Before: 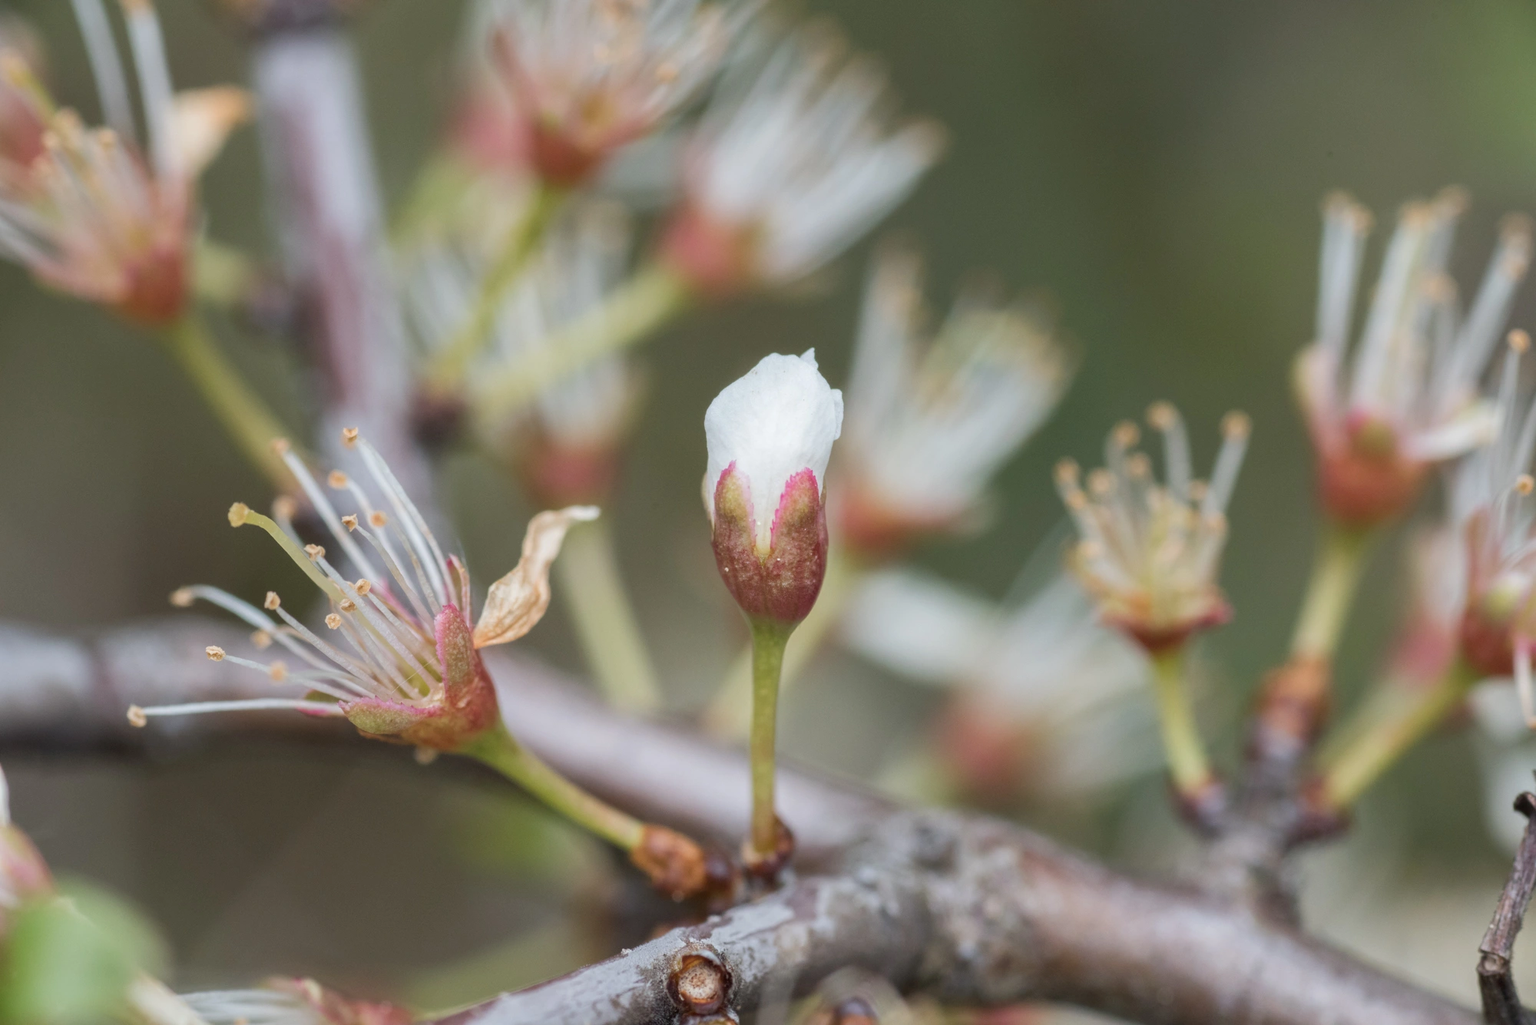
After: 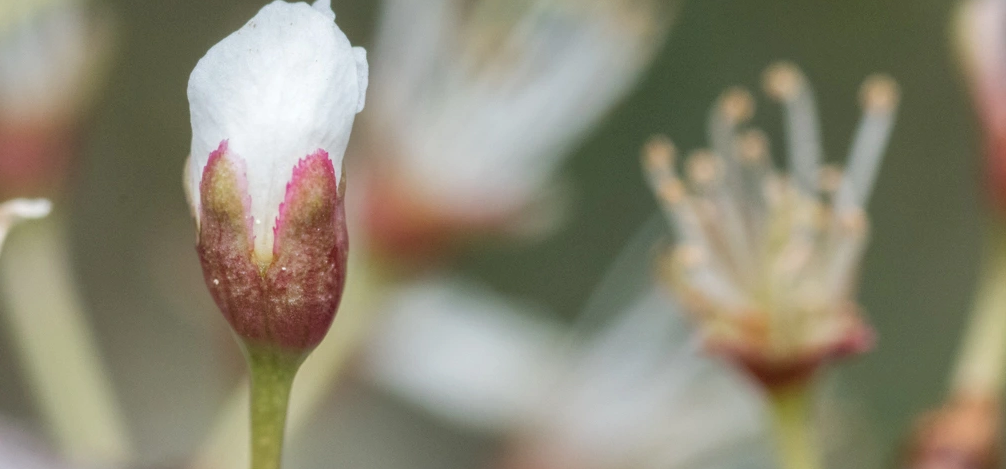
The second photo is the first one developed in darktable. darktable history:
tone equalizer: -8 EV -1.86 EV, -7 EV -1.15 EV, -6 EV -1.6 EV
local contrast: on, module defaults
crop: left 36.541%, top 34.487%, right 13.132%, bottom 30.358%
